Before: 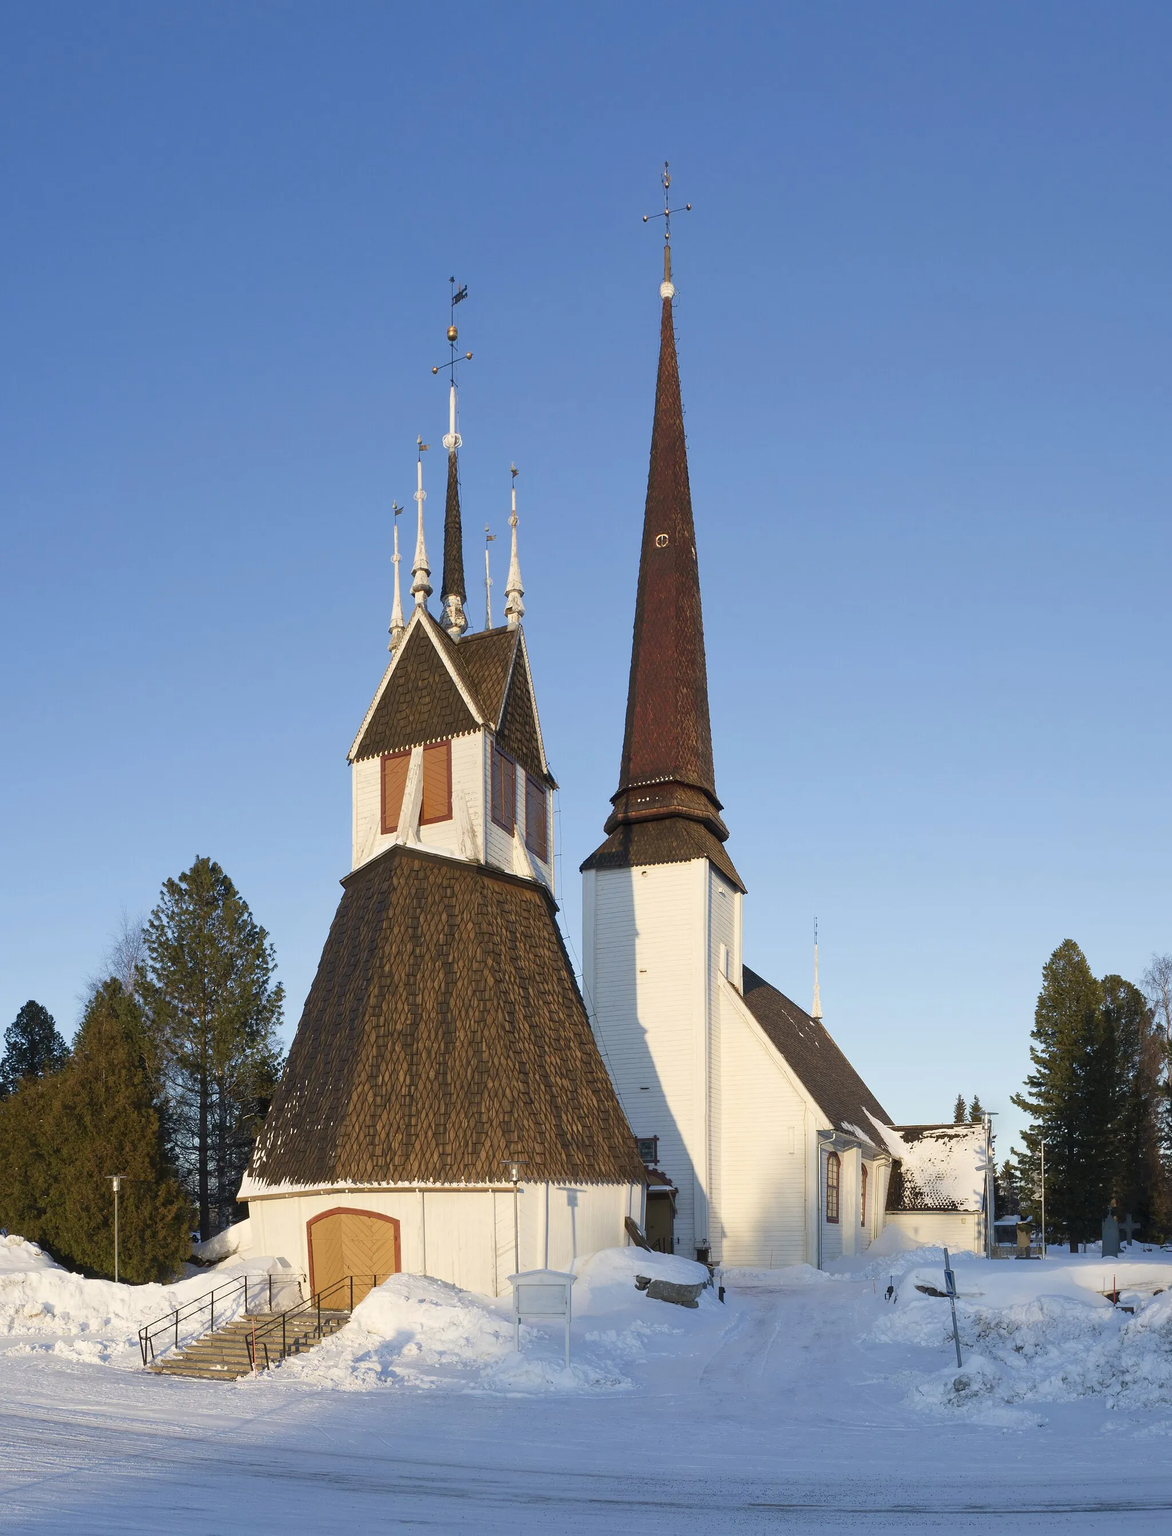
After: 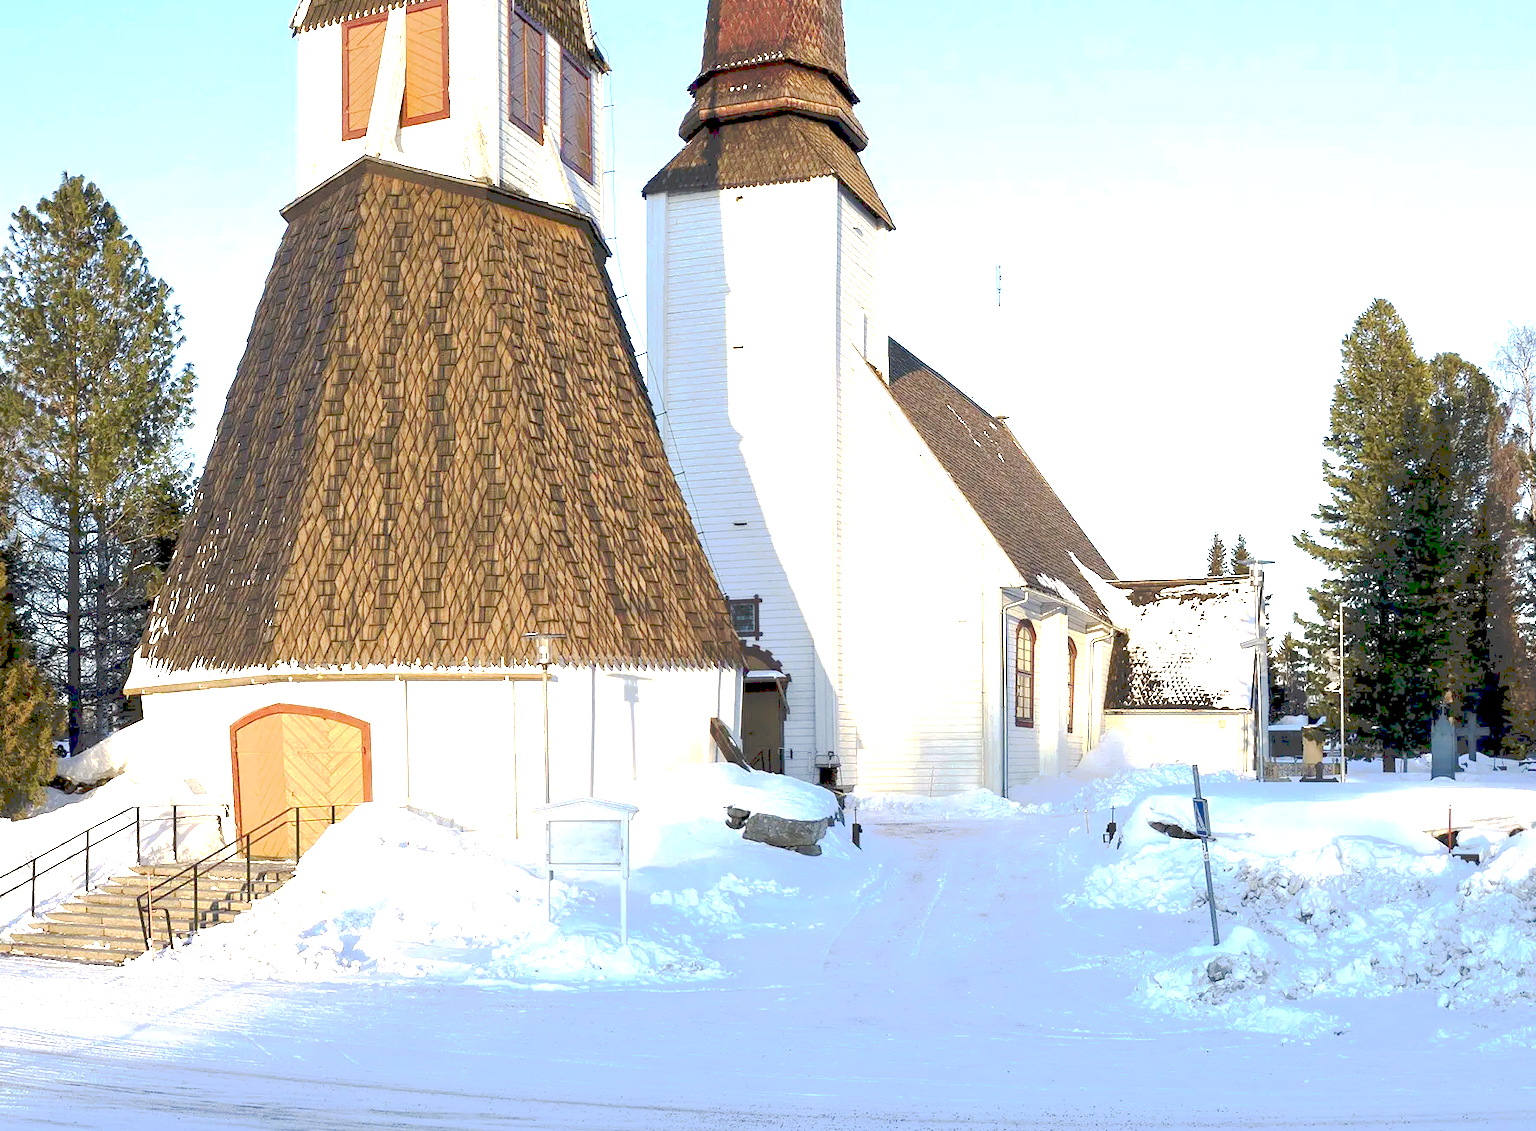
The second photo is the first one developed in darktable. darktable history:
exposure: black level correction 0.009, exposure 1.425 EV, compensate exposure bias true, compensate highlight preservation false
contrast equalizer: y [[0.627 ×6], [0.563 ×6], [0 ×6], [0 ×6], [0 ×6]], mix 0.308
tone curve: curves: ch0 [(0, 0) (0.003, 0.272) (0.011, 0.275) (0.025, 0.275) (0.044, 0.278) (0.069, 0.282) (0.1, 0.284) (0.136, 0.287) (0.177, 0.294) (0.224, 0.314) (0.277, 0.347) (0.335, 0.403) (0.399, 0.473) (0.468, 0.552) (0.543, 0.622) (0.623, 0.69) (0.709, 0.756) (0.801, 0.818) (0.898, 0.865) (1, 1)], preserve colors none
crop and rotate: left 13.231%, top 48.331%, bottom 2.877%
